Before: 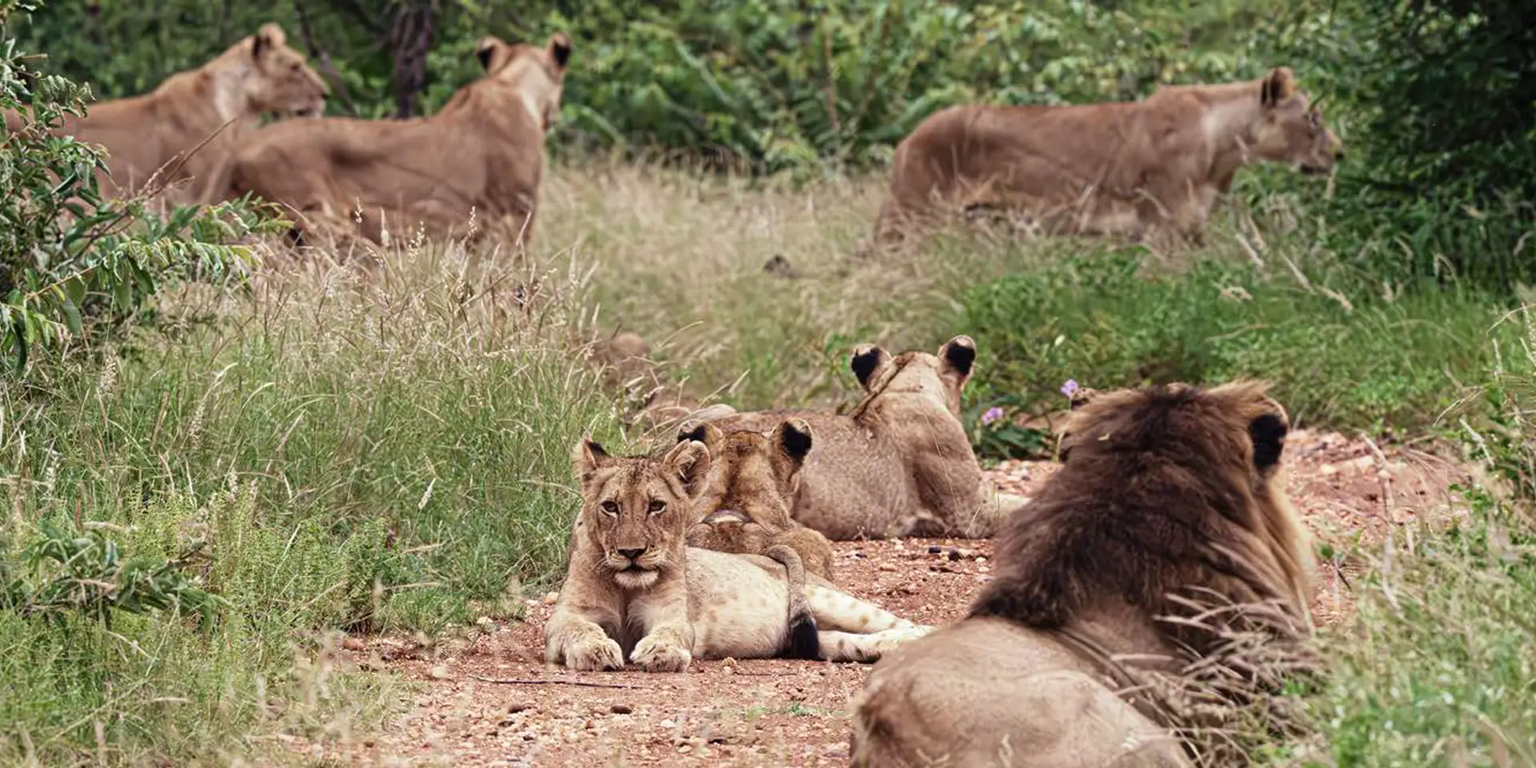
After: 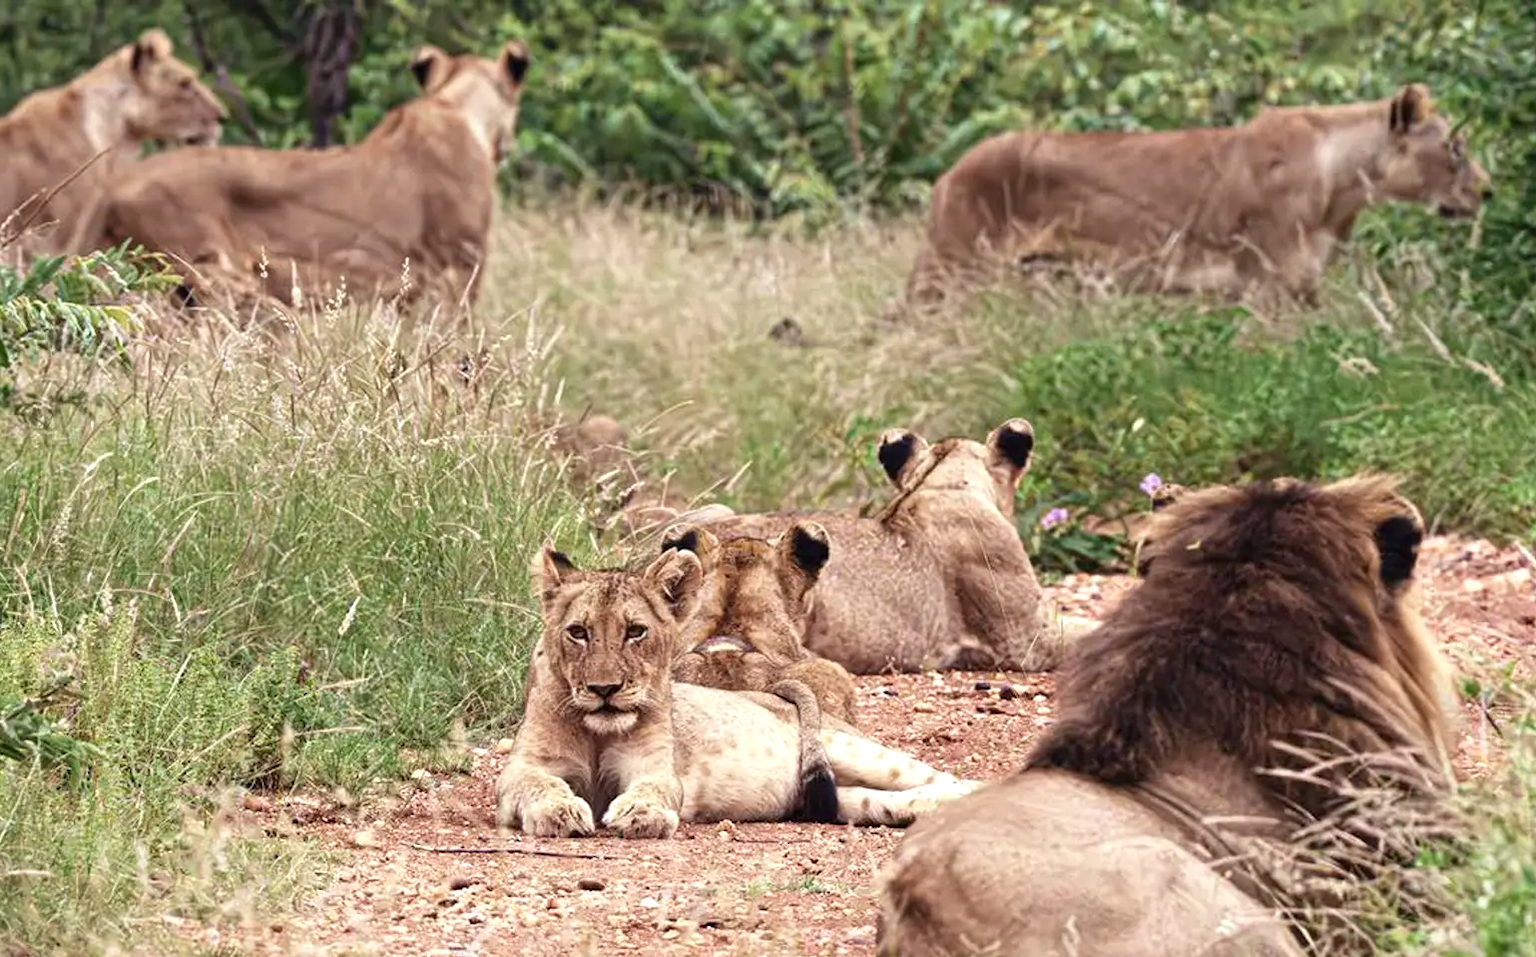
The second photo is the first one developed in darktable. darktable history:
exposure: exposure 0.367 EV, compensate highlight preservation false
crop and rotate: left 9.597%, right 10.195%
